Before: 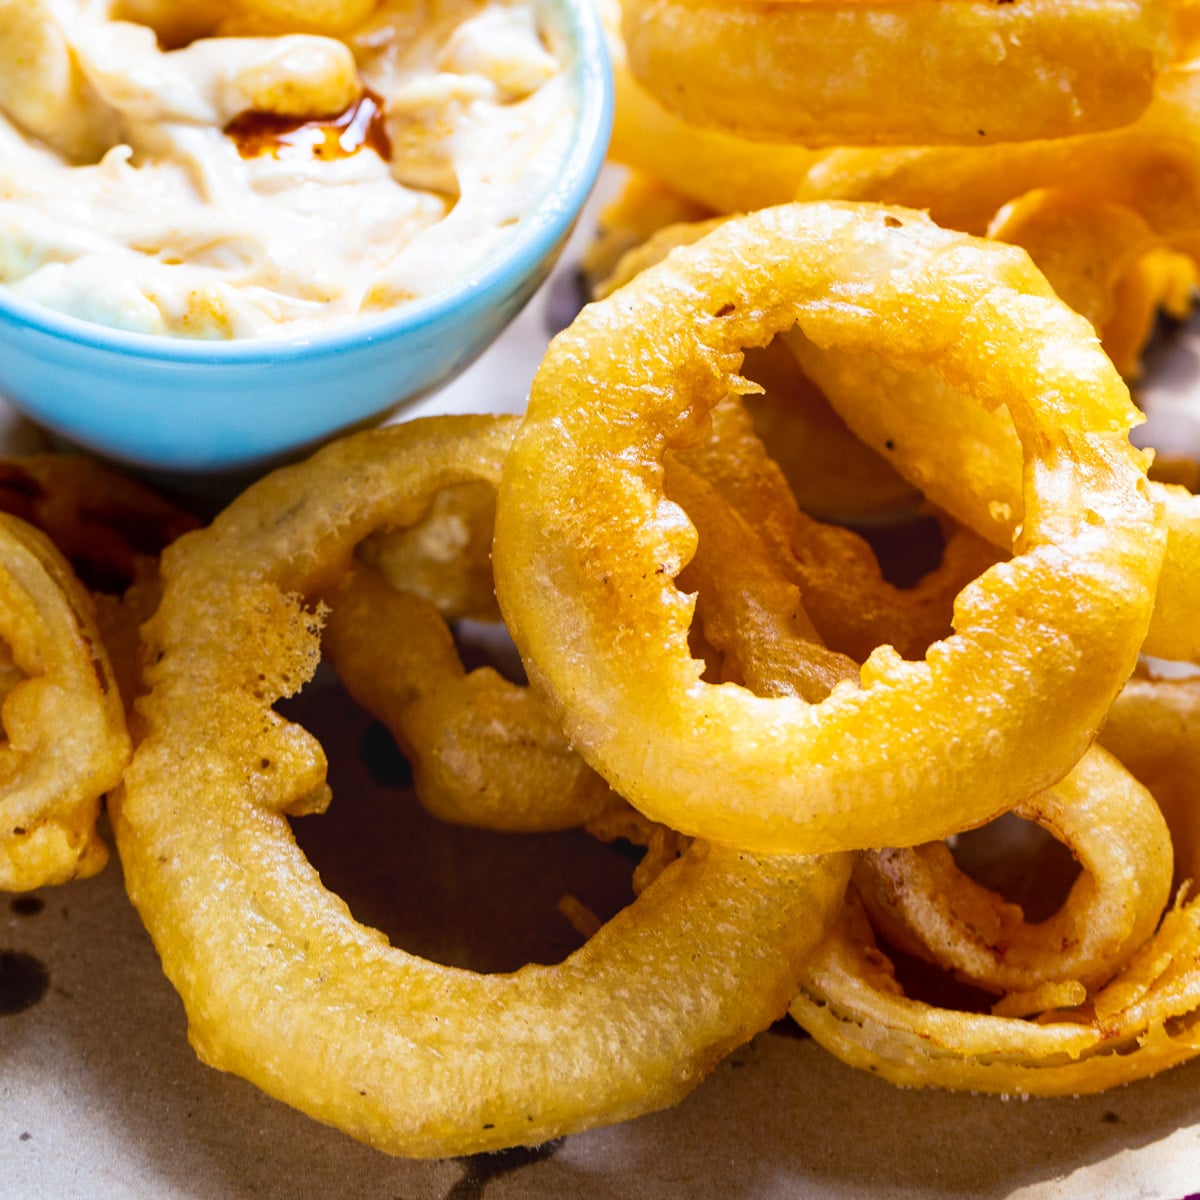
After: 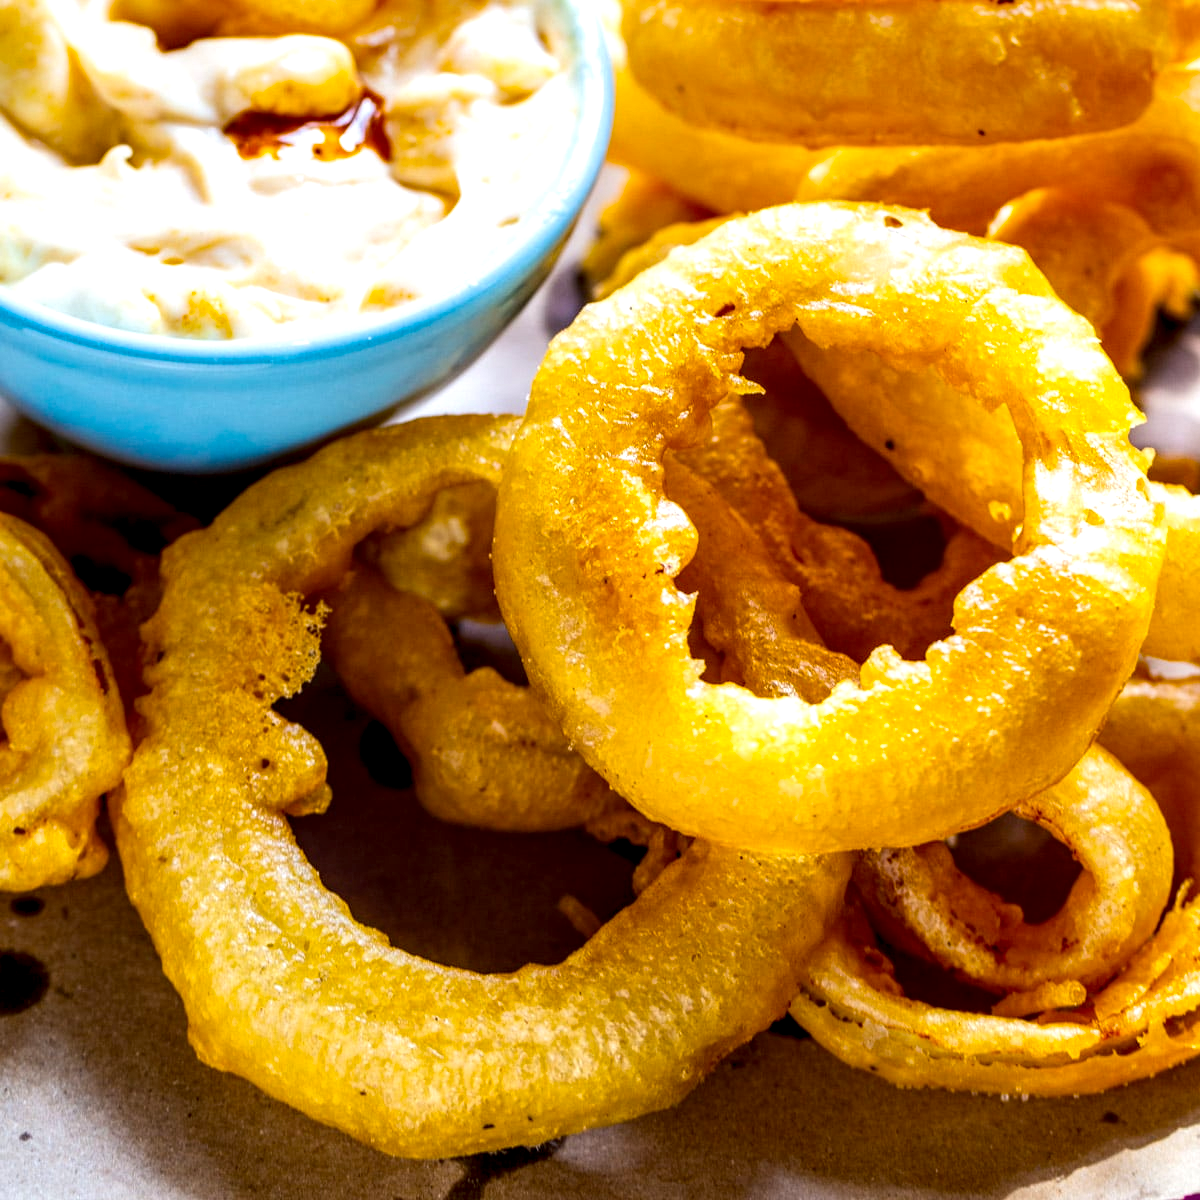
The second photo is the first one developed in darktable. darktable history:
local contrast: detail 160%
color balance: output saturation 120%
